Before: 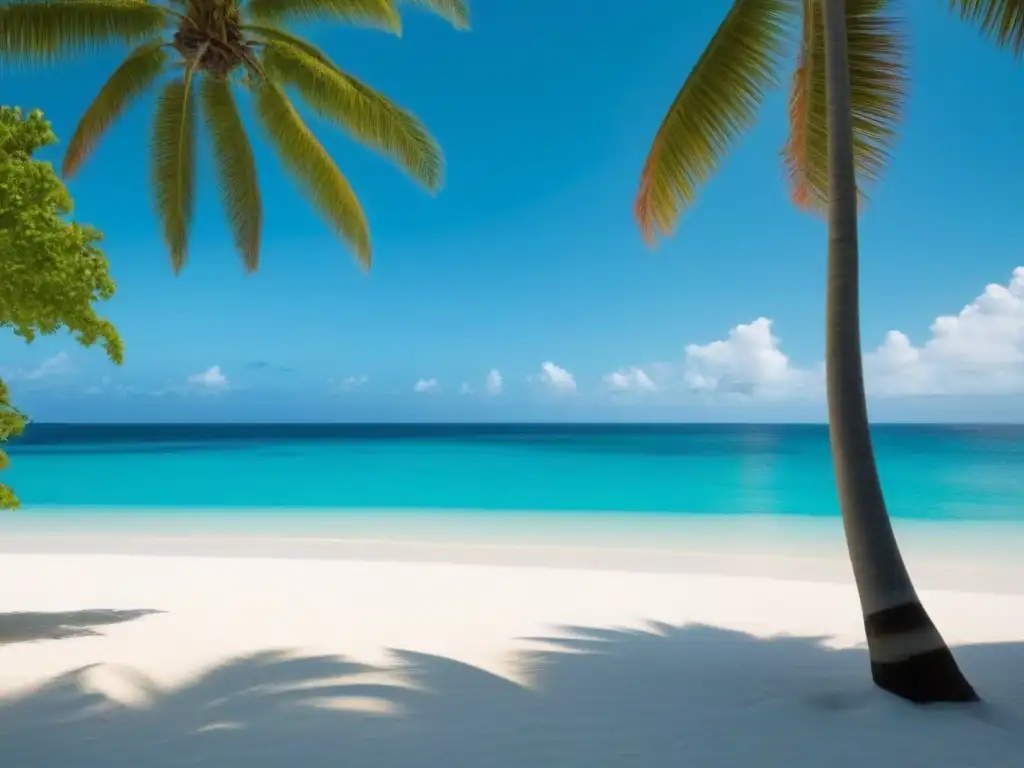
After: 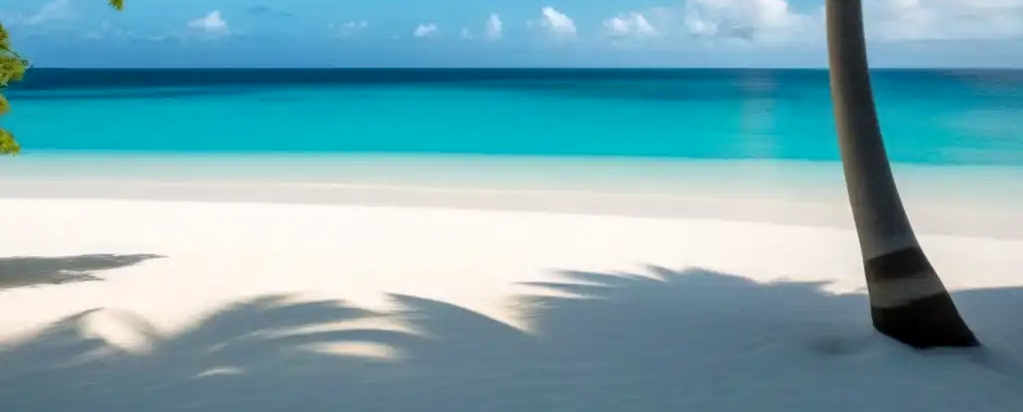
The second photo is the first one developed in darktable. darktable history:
crop and rotate: top 46.237%
tone equalizer: on, module defaults
local contrast: on, module defaults
